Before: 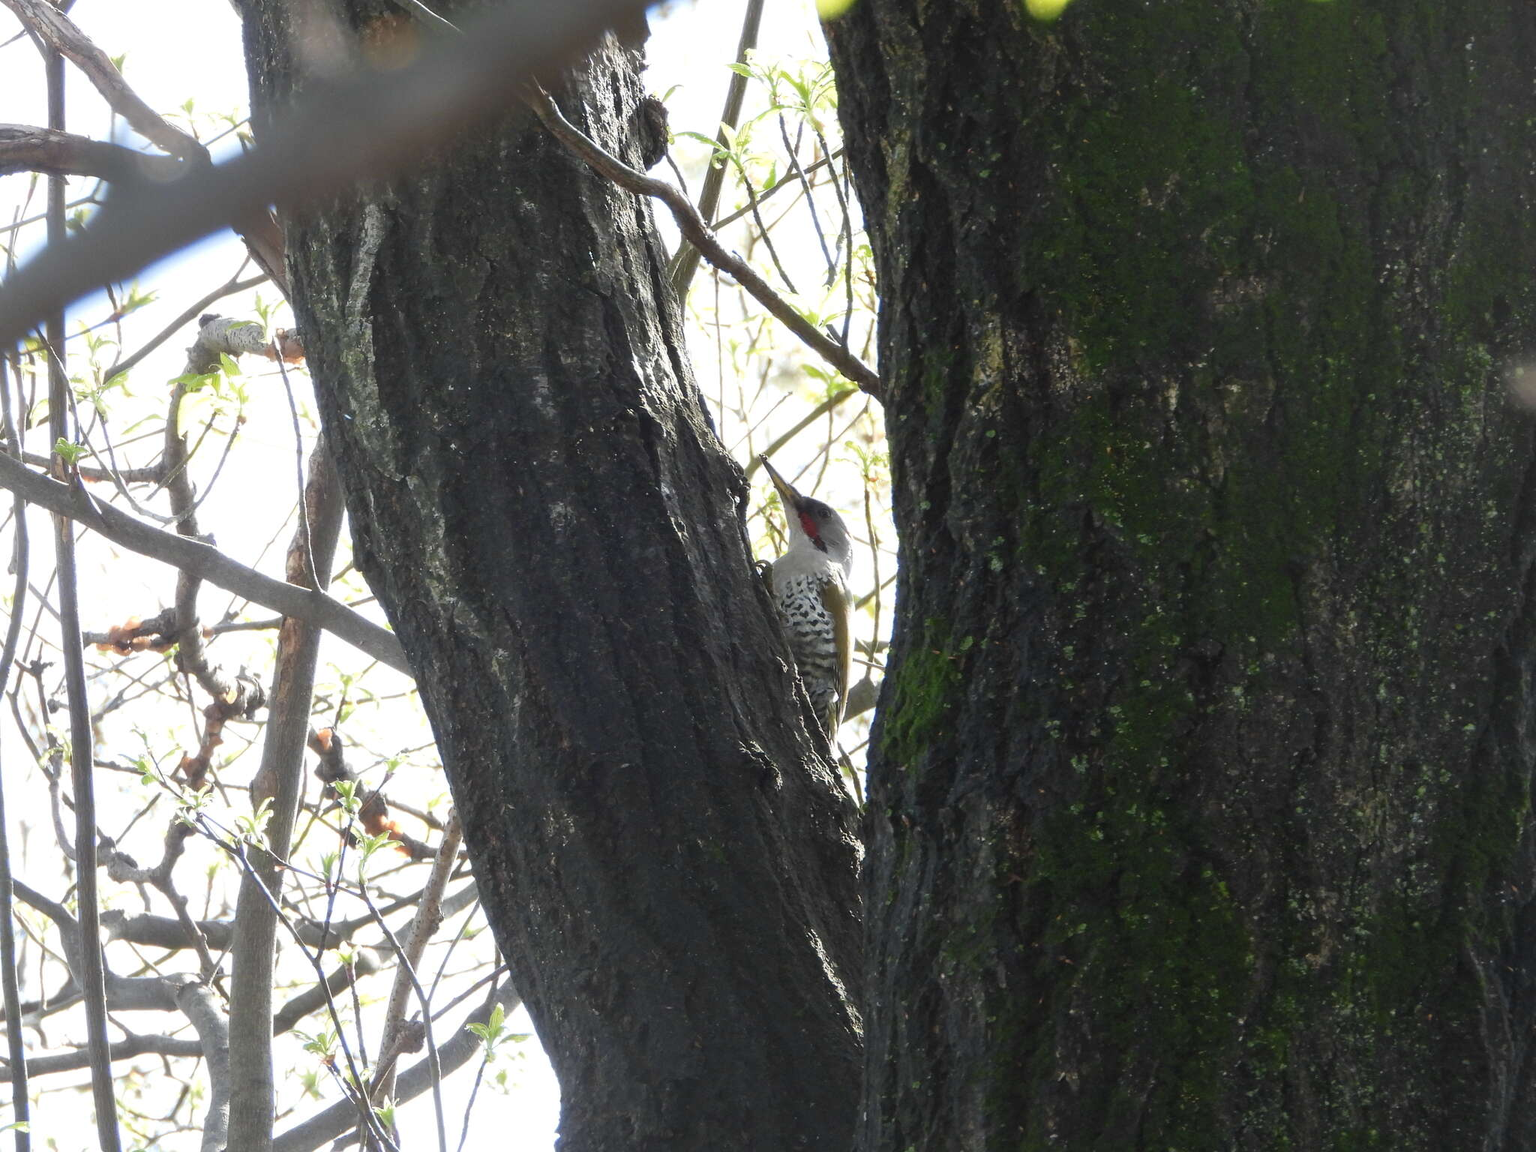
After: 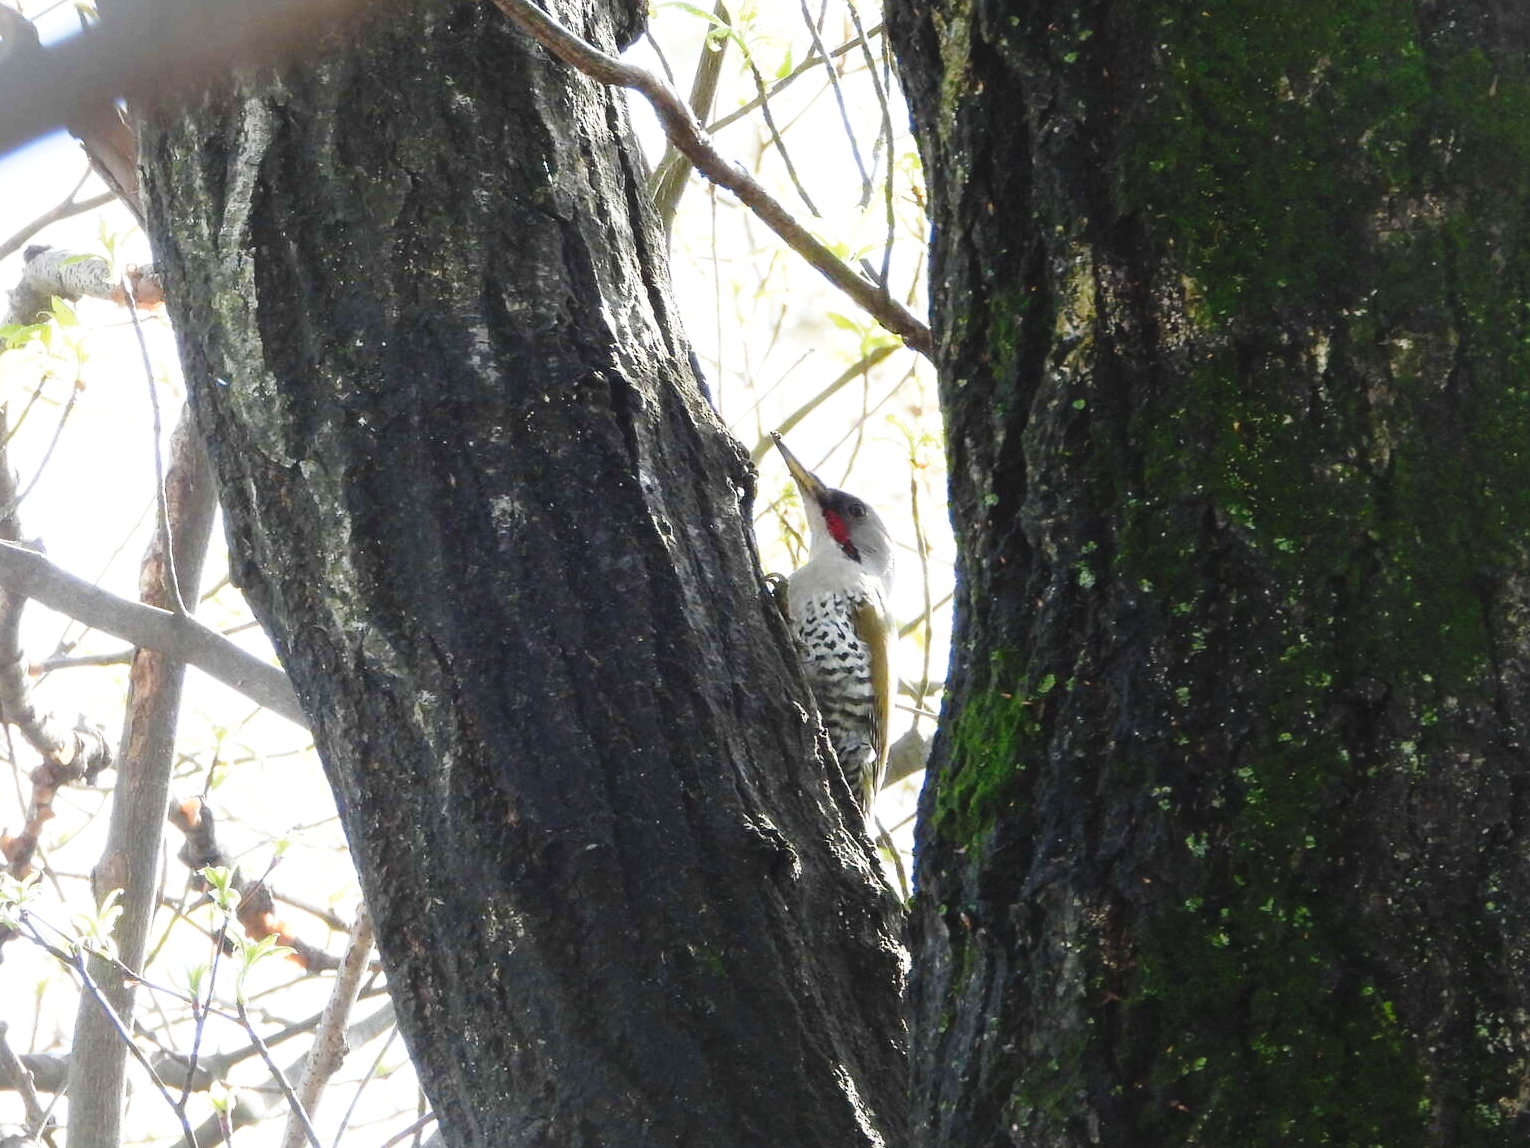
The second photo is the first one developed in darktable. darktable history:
crop and rotate: left 11.831%, top 11.346%, right 13.429%, bottom 13.899%
base curve: curves: ch0 [(0, 0) (0.028, 0.03) (0.121, 0.232) (0.46, 0.748) (0.859, 0.968) (1, 1)], preserve colors none
